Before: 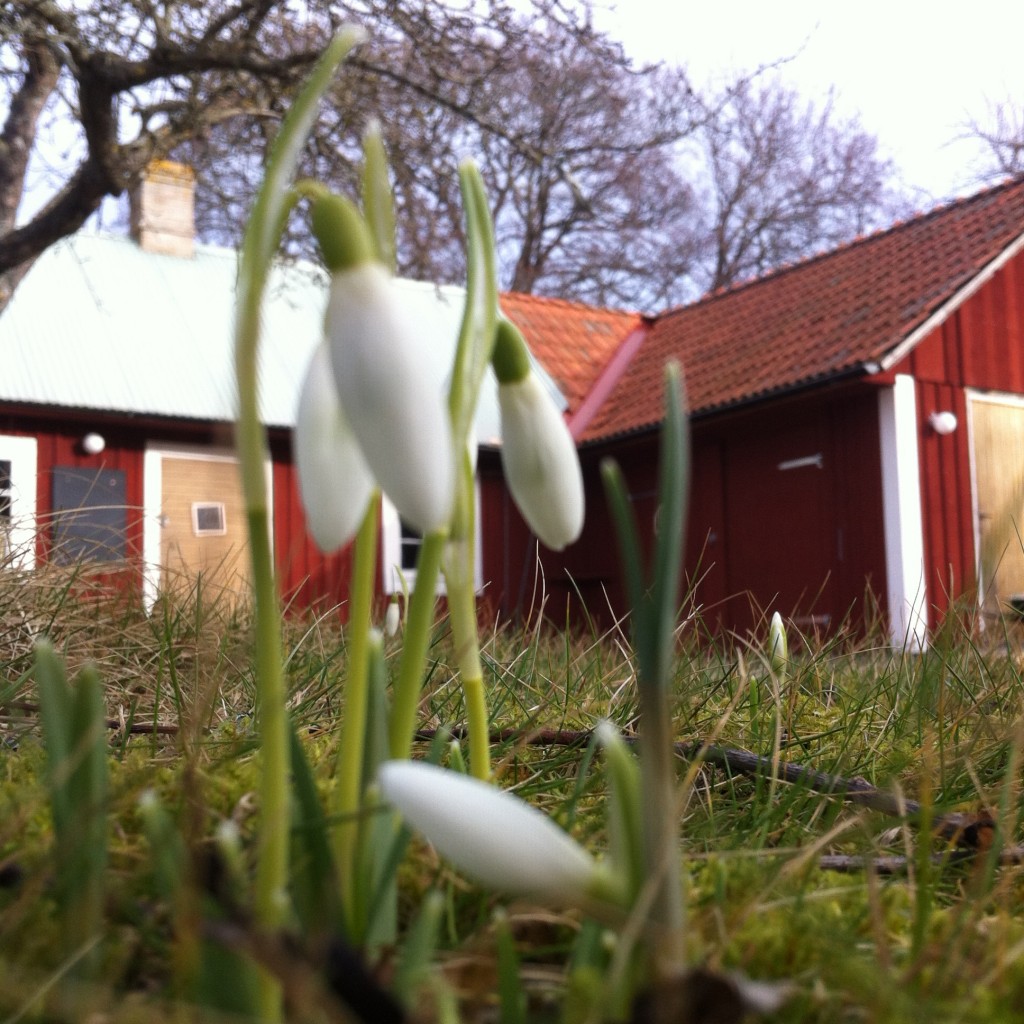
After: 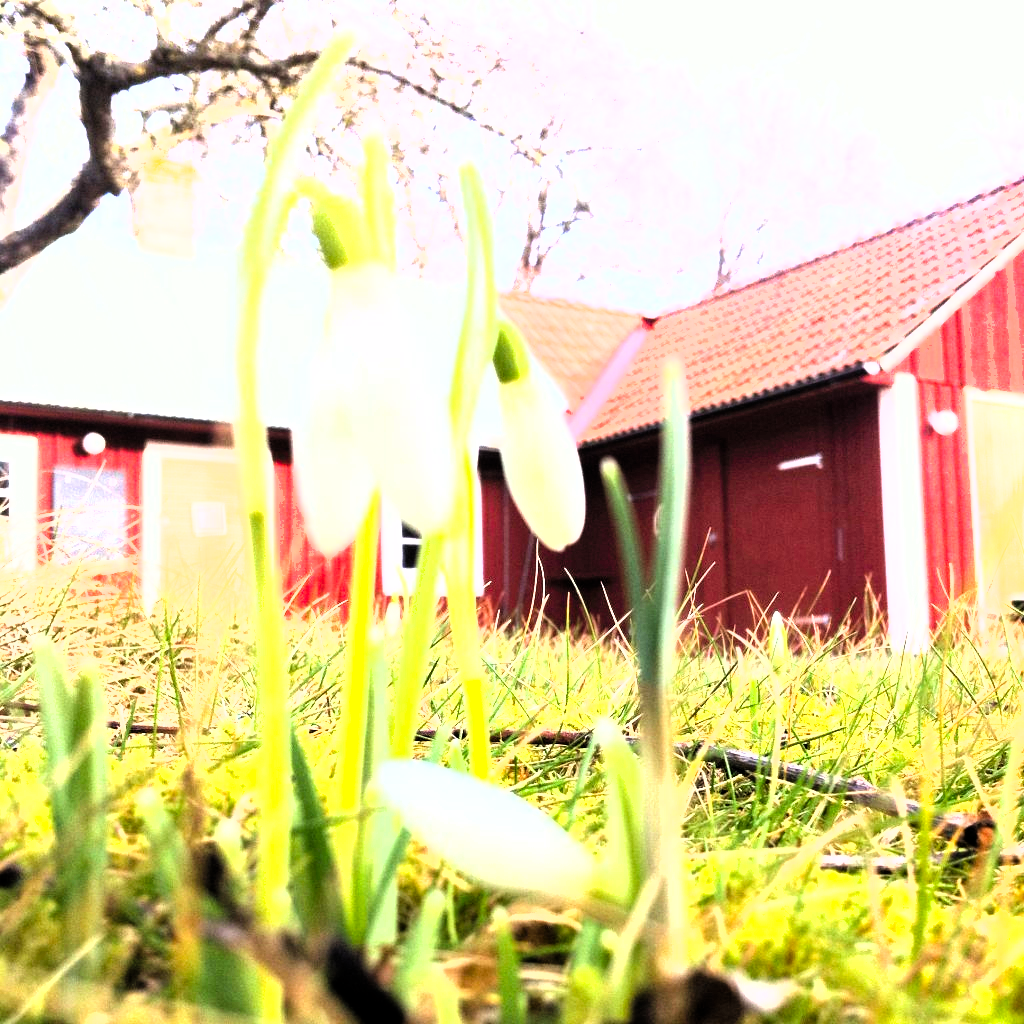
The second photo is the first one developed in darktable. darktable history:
levels: levels [0, 0.281, 0.562]
exposure: black level correction 0, exposure 1.36 EV, compensate exposure bias true, compensate highlight preservation false
shadows and highlights: shadows 37.7, highlights -28.2, soften with gaussian
filmic rgb: black relative exposure -7.58 EV, white relative exposure 4.6 EV, target black luminance 0%, hardness 3.55, latitude 50.31%, contrast 1.038, highlights saturation mix 9.76%, shadows ↔ highlights balance -0.159%
